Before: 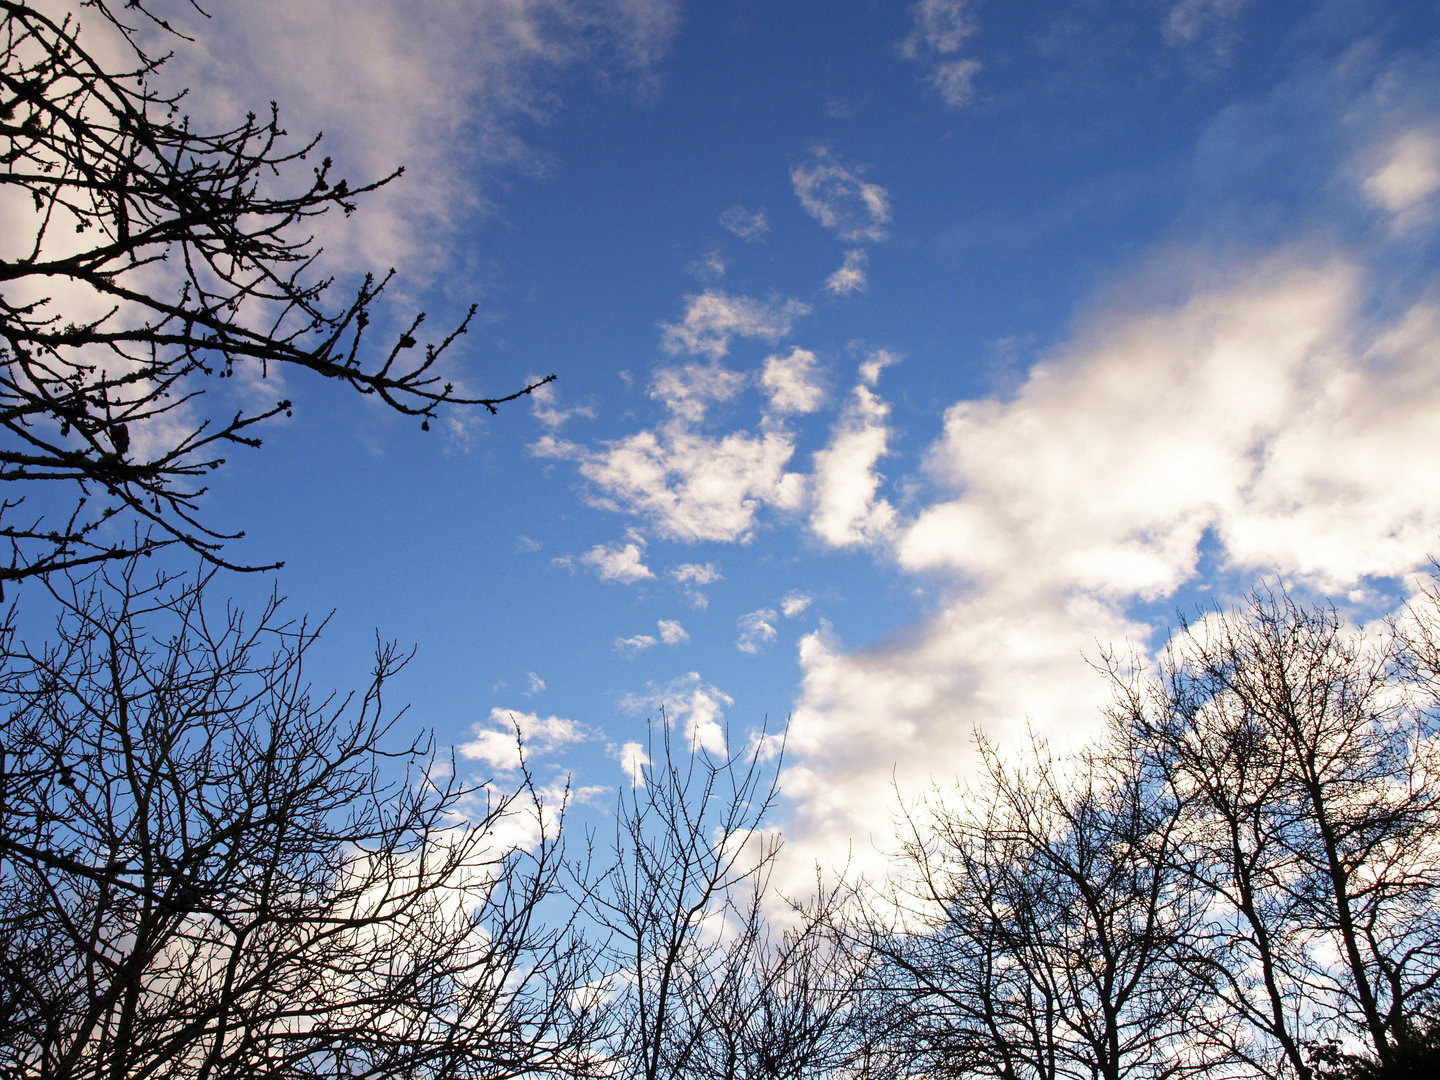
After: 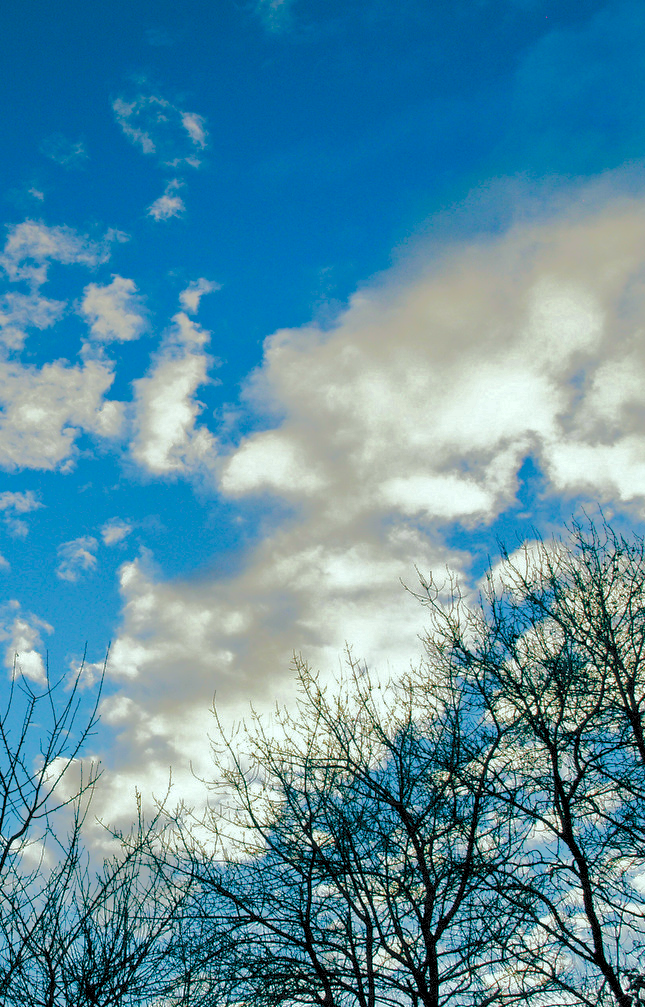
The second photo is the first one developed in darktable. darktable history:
shadows and highlights: shadows 29.99
crop: left 47.24%, top 6.72%, right 7.906%
color balance rgb: global offset › luminance -0.551%, global offset › chroma 0.901%, global offset › hue 174.28°, perceptual saturation grading › global saturation 25.458%, perceptual saturation grading › highlights -28.276%, perceptual saturation grading › shadows 33.999%
velvia: on, module defaults
tone curve: curves: ch0 [(0, 0) (0.003, 0.098) (0.011, 0.099) (0.025, 0.103) (0.044, 0.114) (0.069, 0.13) (0.1, 0.142) (0.136, 0.161) (0.177, 0.189) (0.224, 0.224) (0.277, 0.266) (0.335, 0.32) (0.399, 0.38) (0.468, 0.45) (0.543, 0.522) (0.623, 0.598) (0.709, 0.669) (0.801, 0.731) (0.898, 0.786) (1, 1)], color space Lab, independent channels, preserve colors none
